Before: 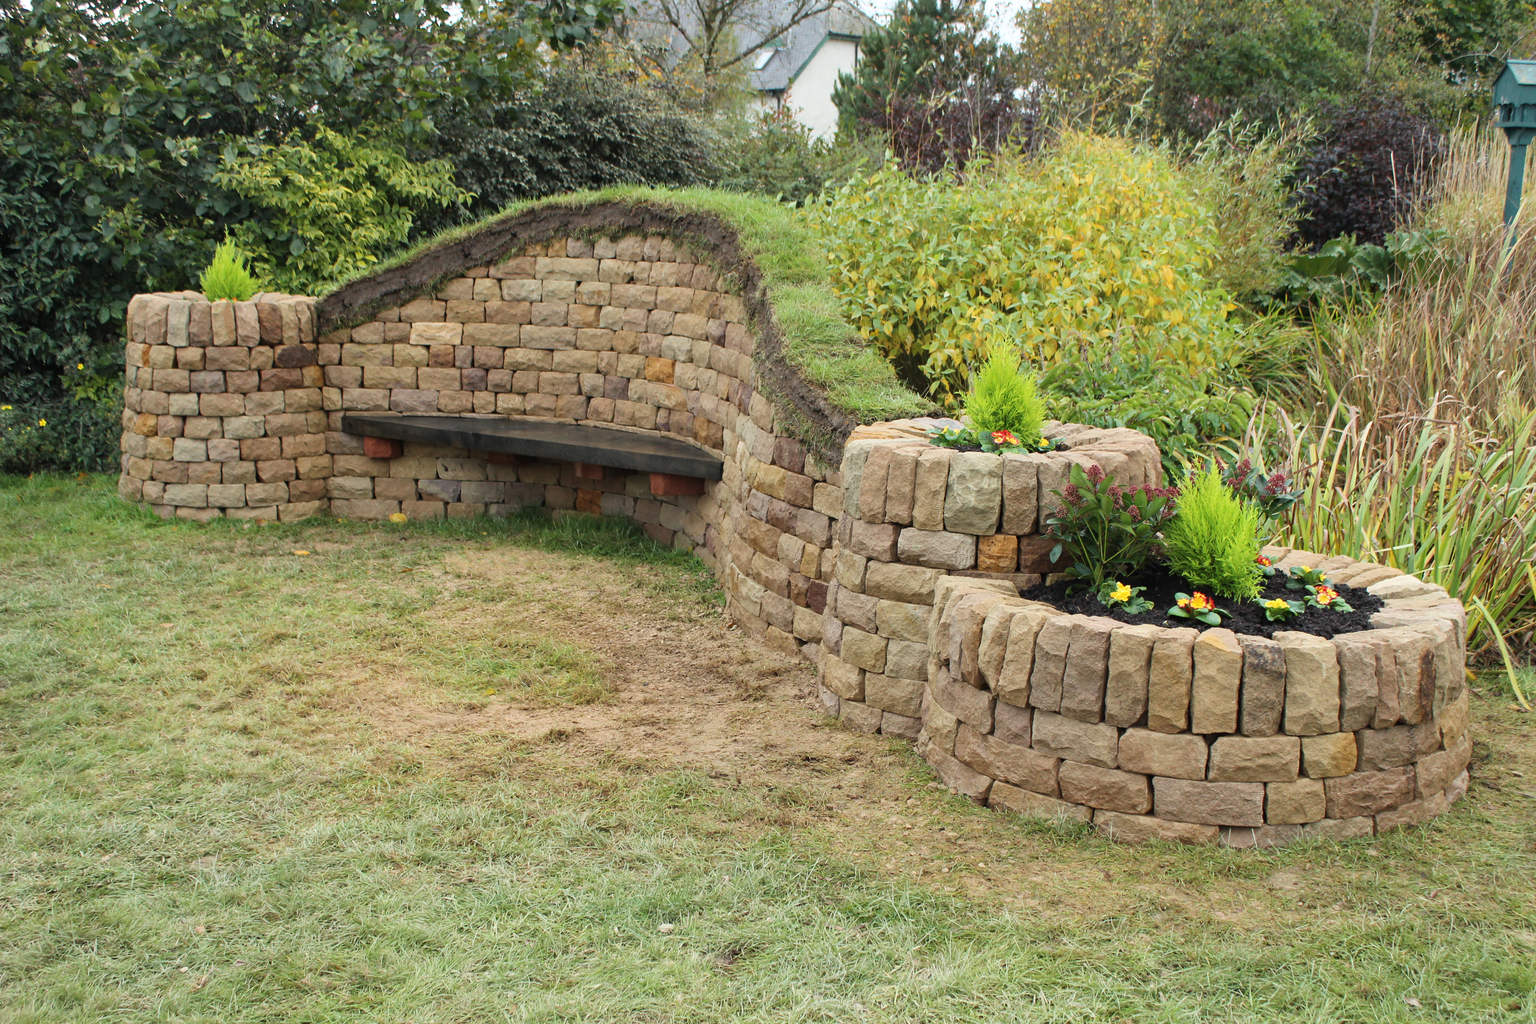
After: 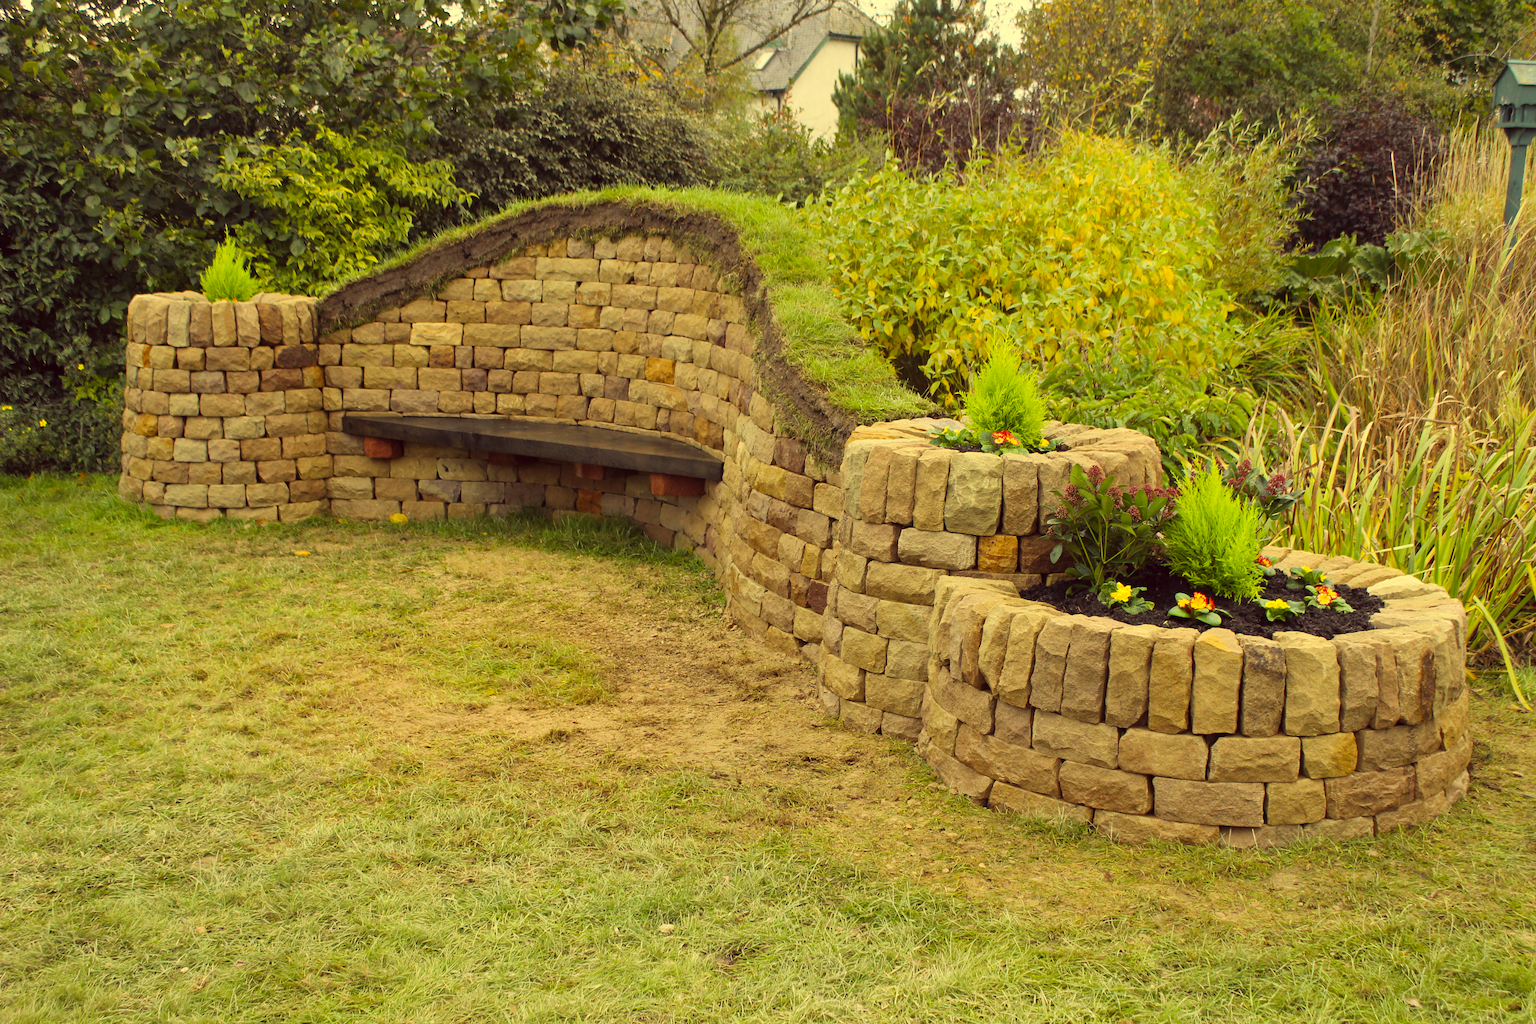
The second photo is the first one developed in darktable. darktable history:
color correction: highlights a* -0.456, highlights b* 39.81, shadows a* 9.85, shadows b* -0.911
